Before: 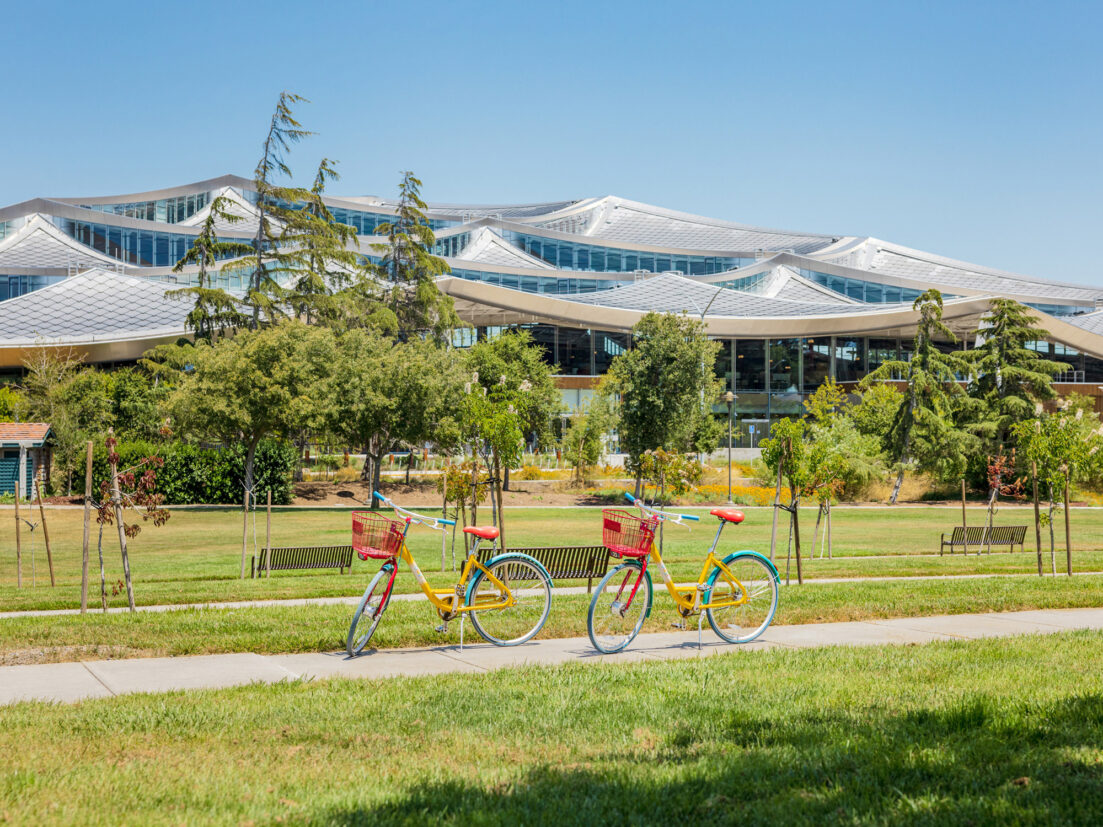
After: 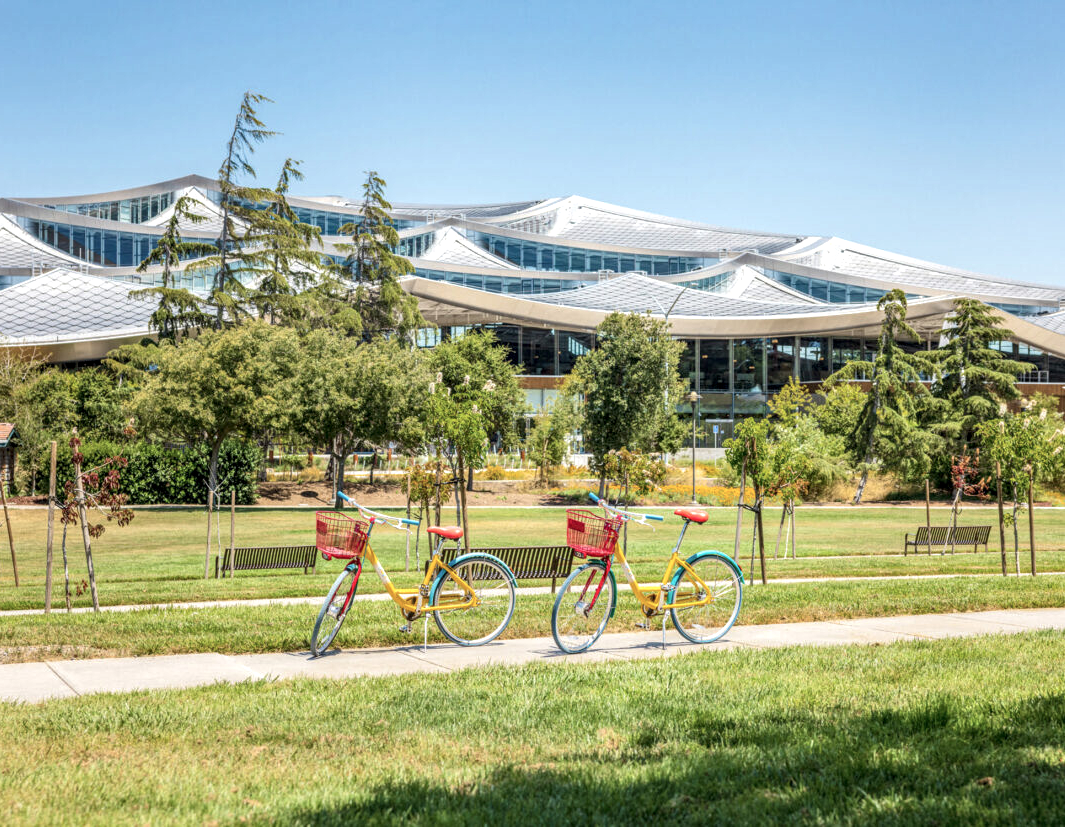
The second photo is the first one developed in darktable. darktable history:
crop and rotate: left 3.443%
color balance rgb: linear chroma grading › shadows -7.206%, linear chroma grading › highlights -8.086%, linear chroma grading › global chroma -10.177%, linear chroma grading › mid-tones -8.066%, perceptual saturation grading › global saturation 0.591%, perceptual brilliance grading › global brilliance 9.695%, global vibrance 14.745%
local contrast: on, module defaults
